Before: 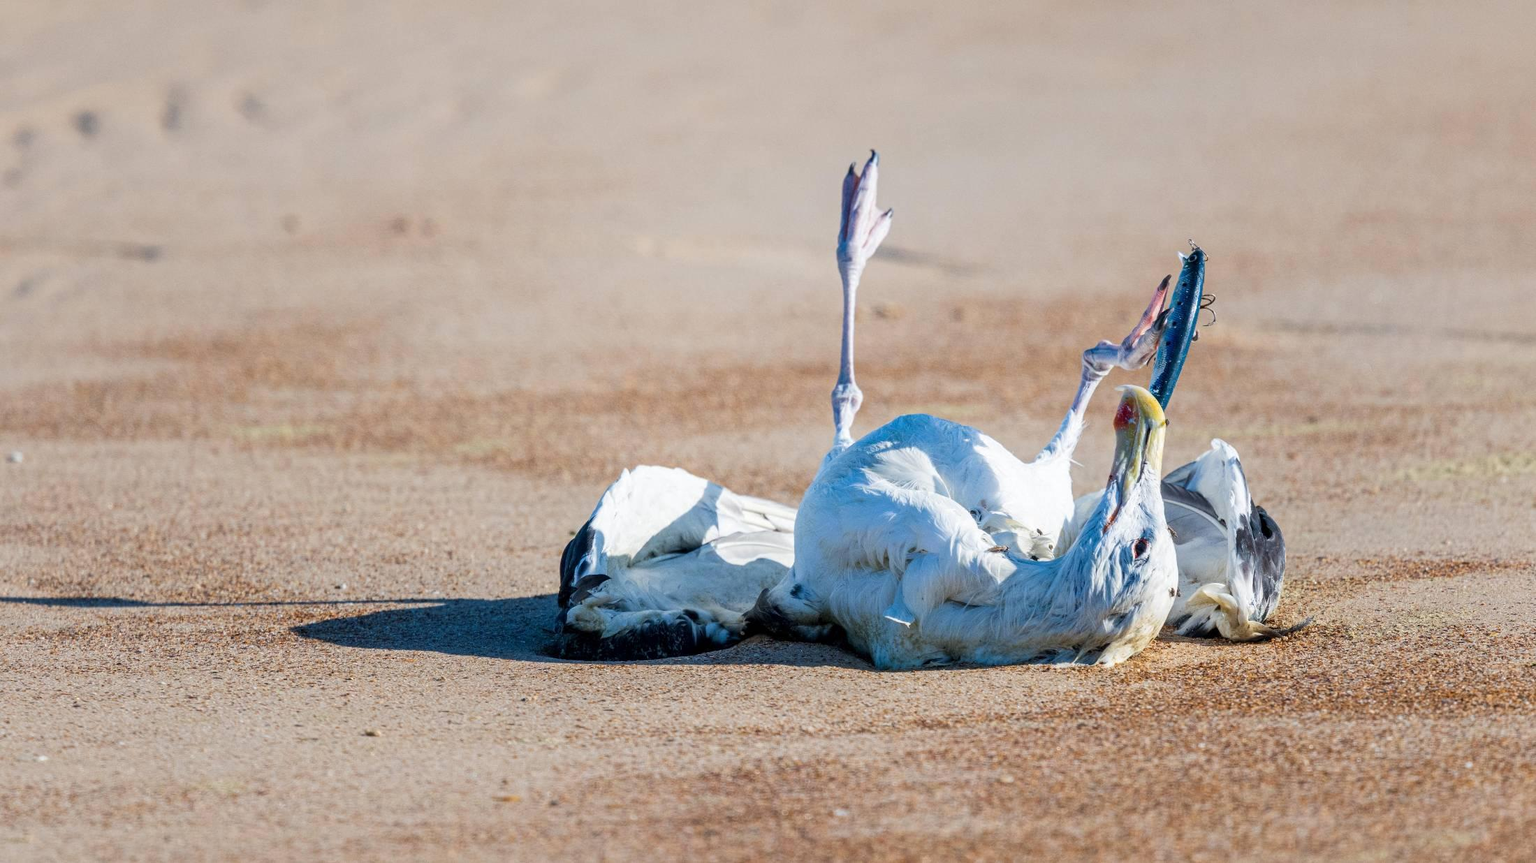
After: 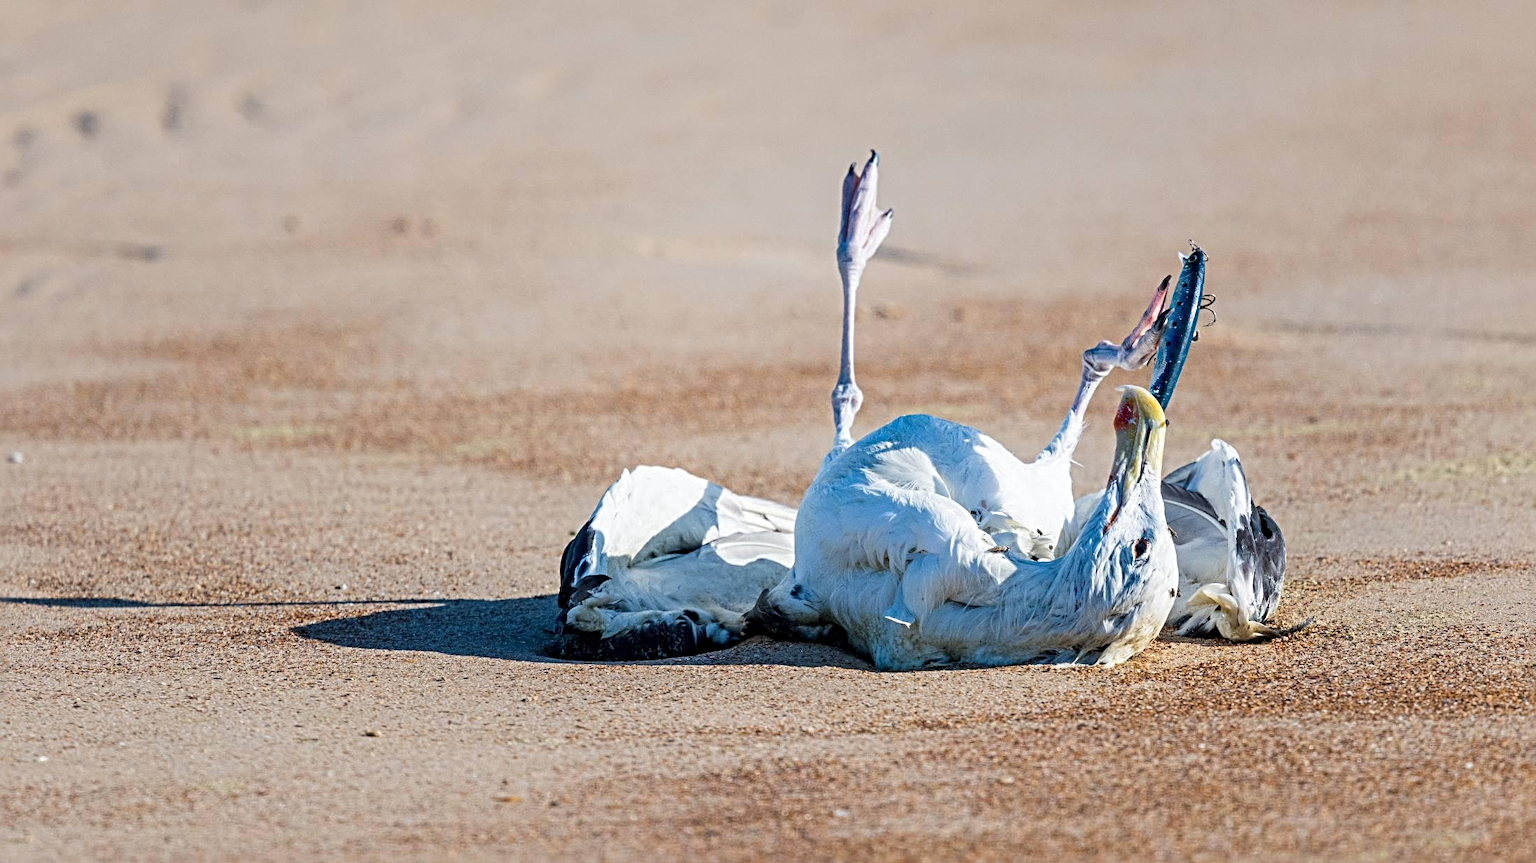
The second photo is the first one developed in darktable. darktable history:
sharpen: radius 4.883
